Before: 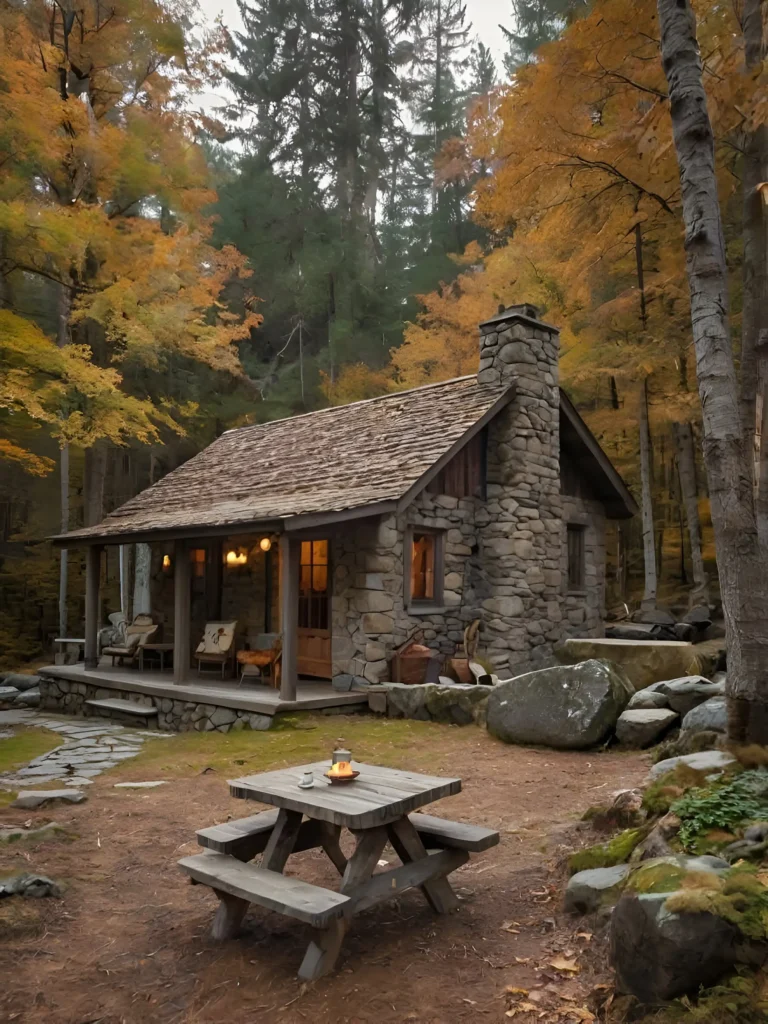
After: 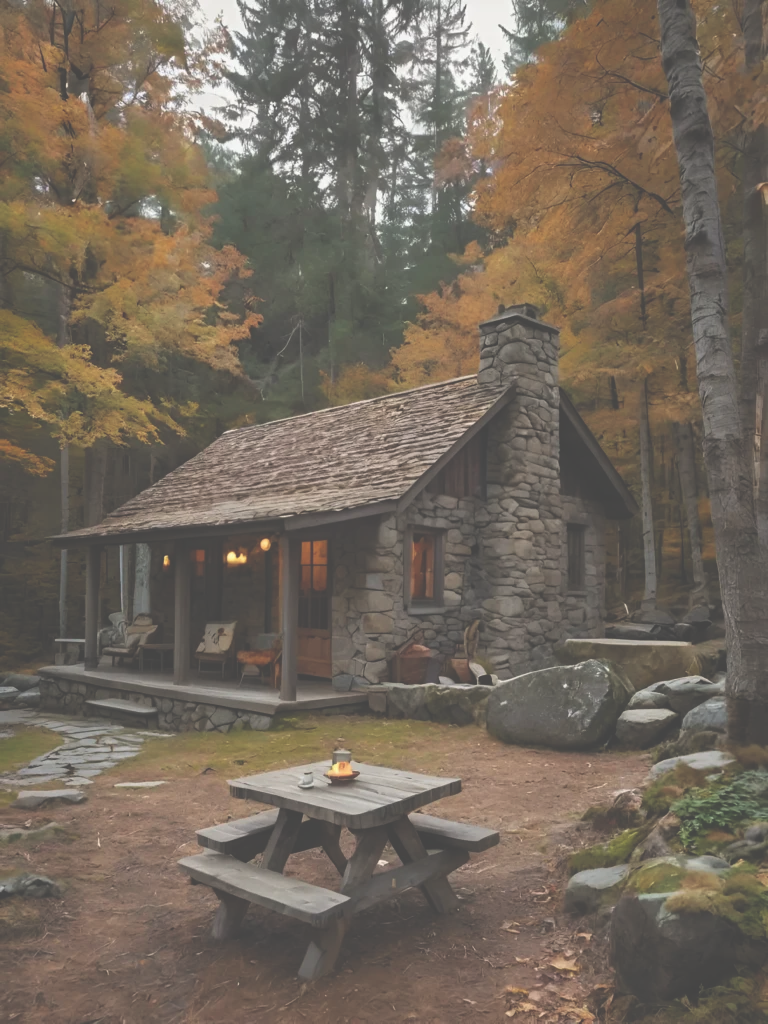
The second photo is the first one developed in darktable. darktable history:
exposure: black level correction -0.063, exposure -0.05 EV, compensate highlight preservation false
